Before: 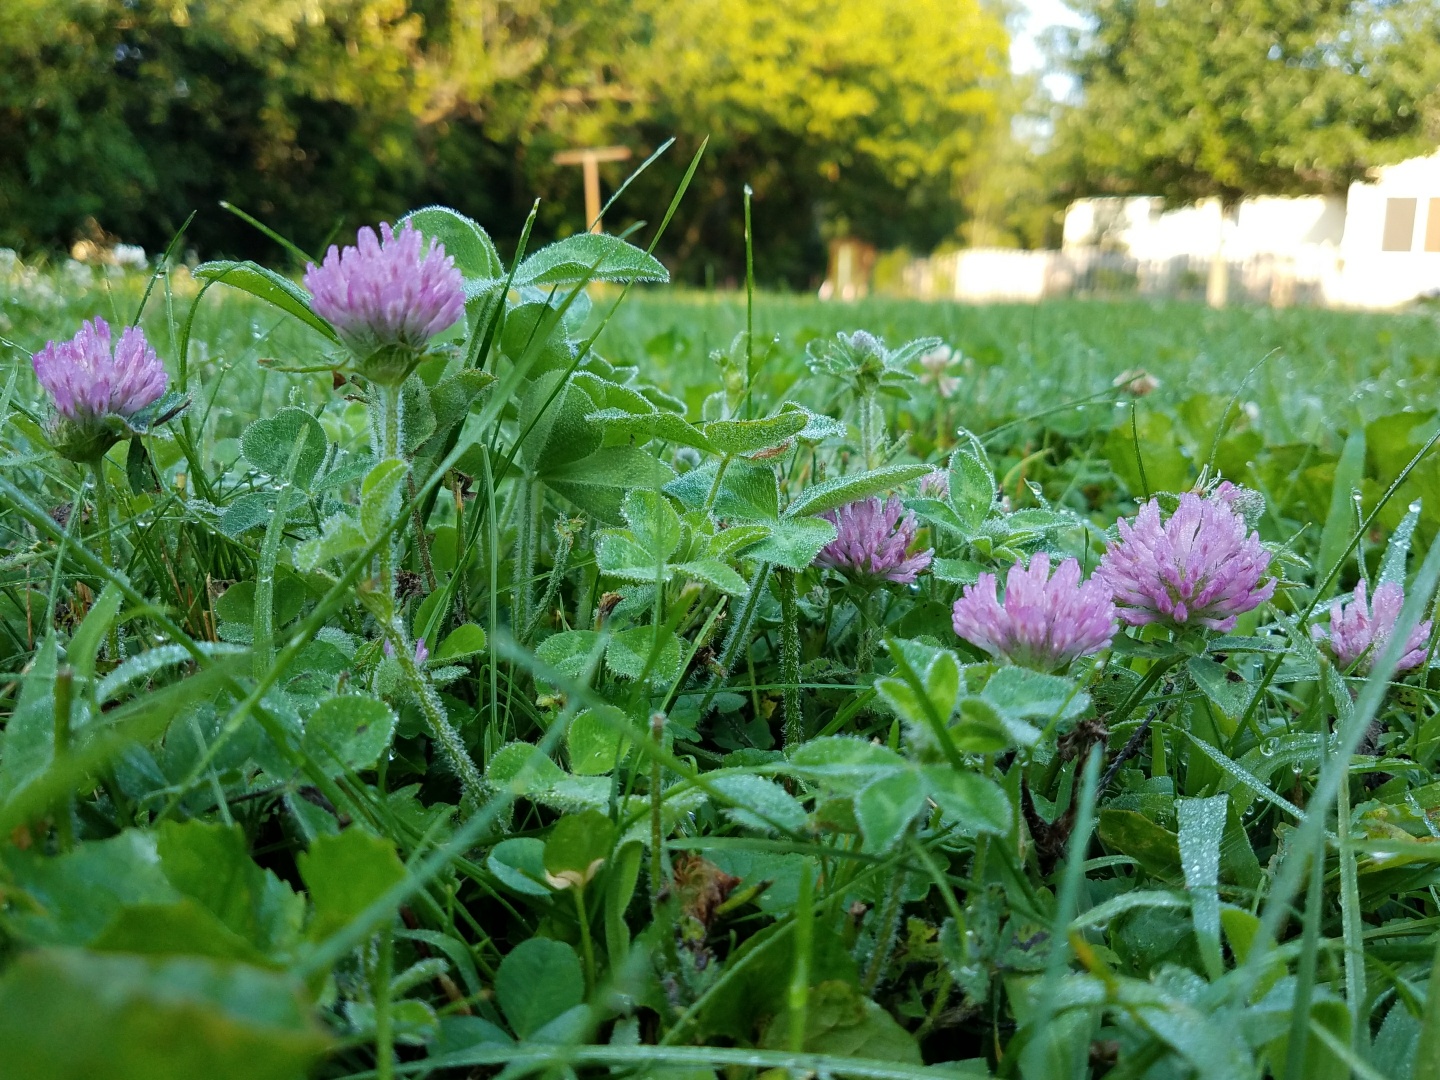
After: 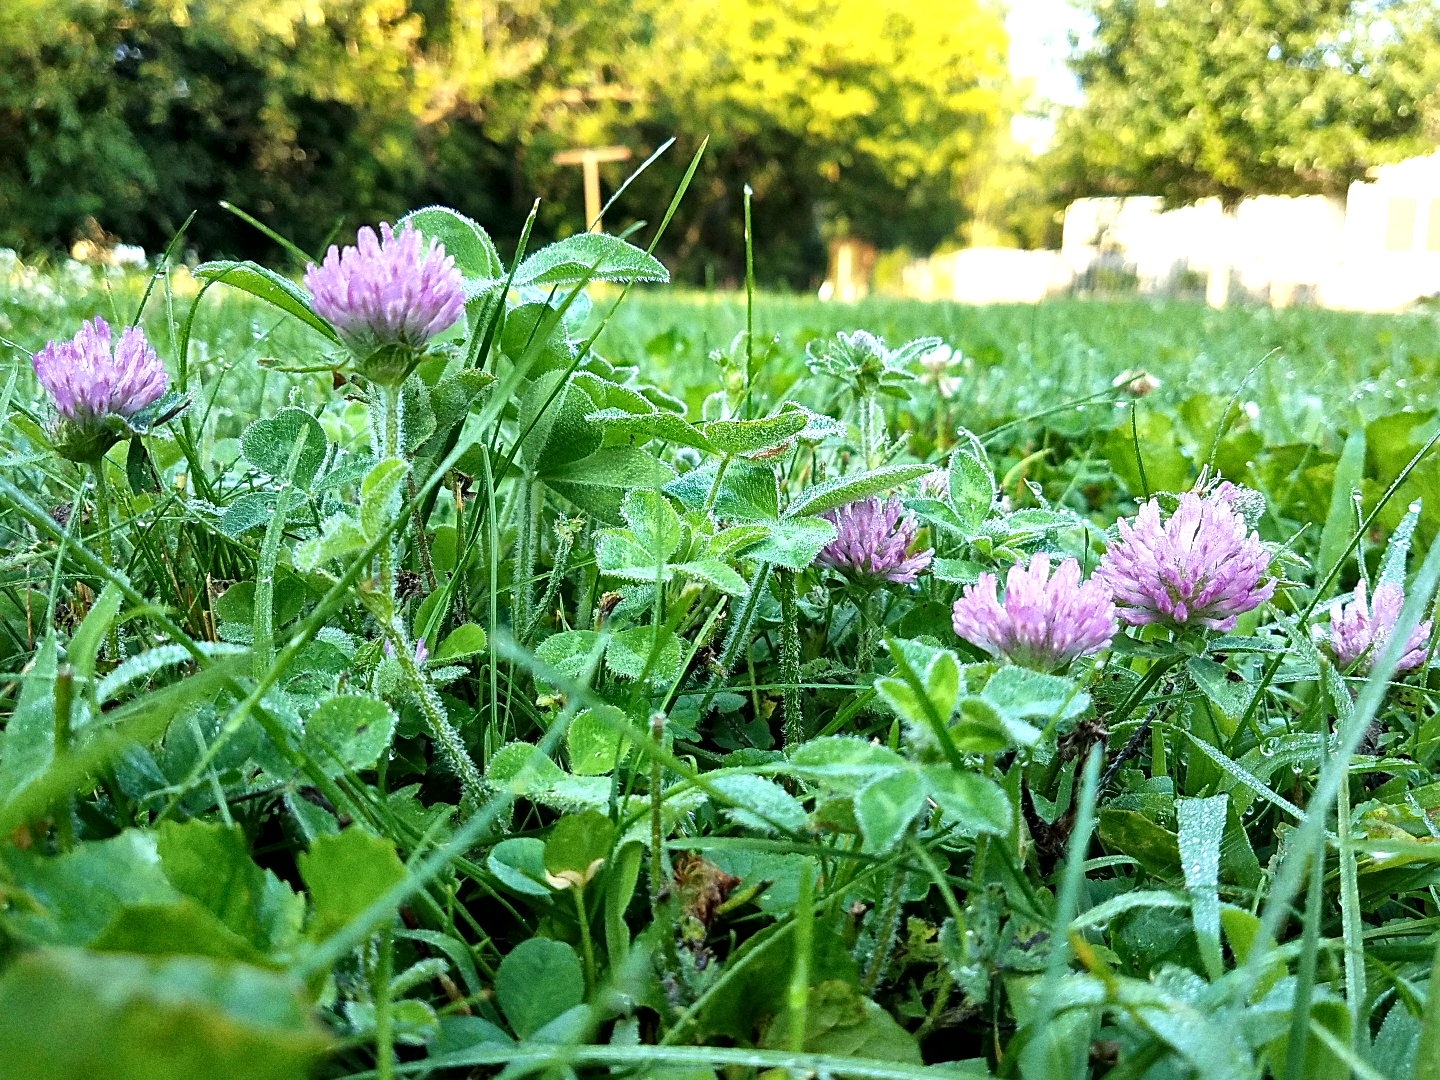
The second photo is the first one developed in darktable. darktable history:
local contrast: mode bilateral grid, contrast 20, coarseness 50, detail 159%, midtone range 0.2
exposure: exposure 0.74 EV, compensate highlight preservation false
grain: coarseness 0.09 ISO
sharpen: on, module defaults
